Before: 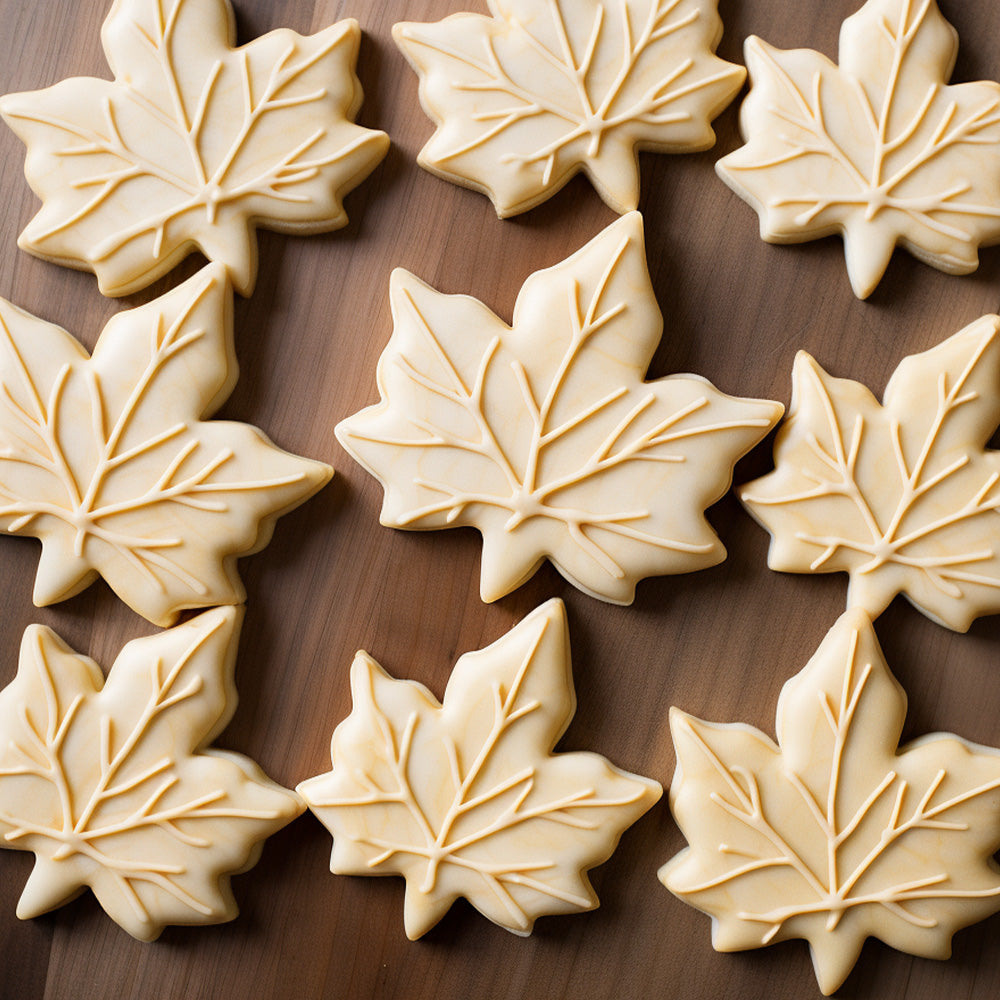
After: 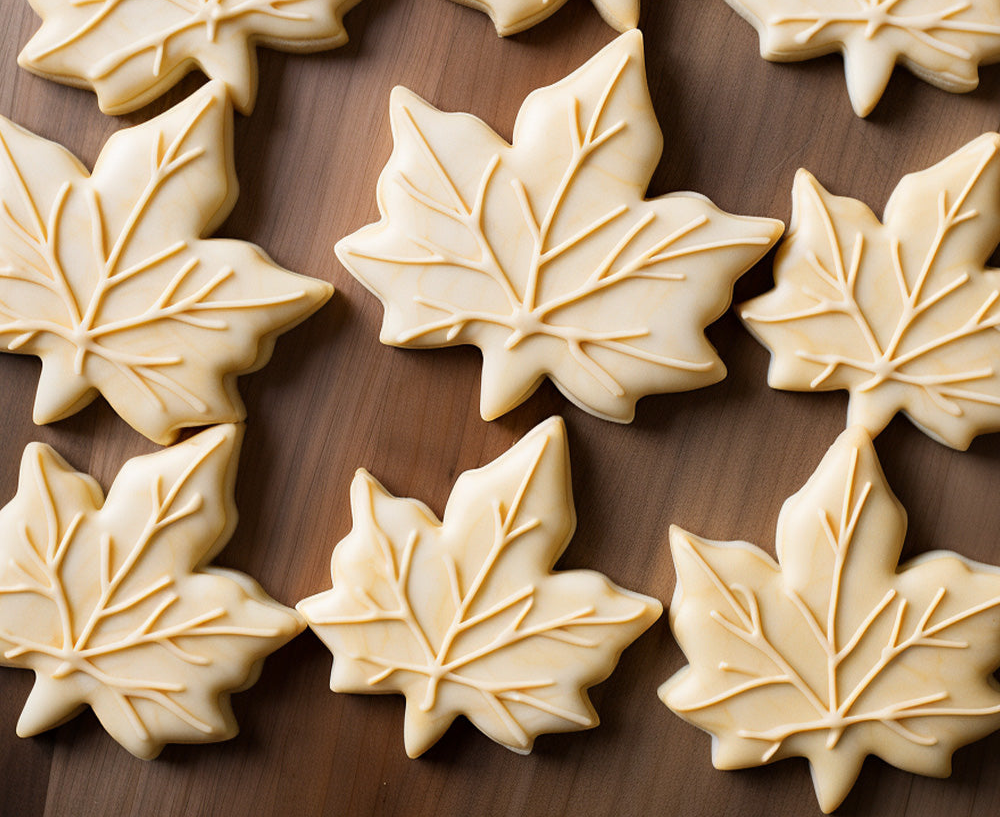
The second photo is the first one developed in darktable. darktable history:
crop and rotate: top 18.24%
